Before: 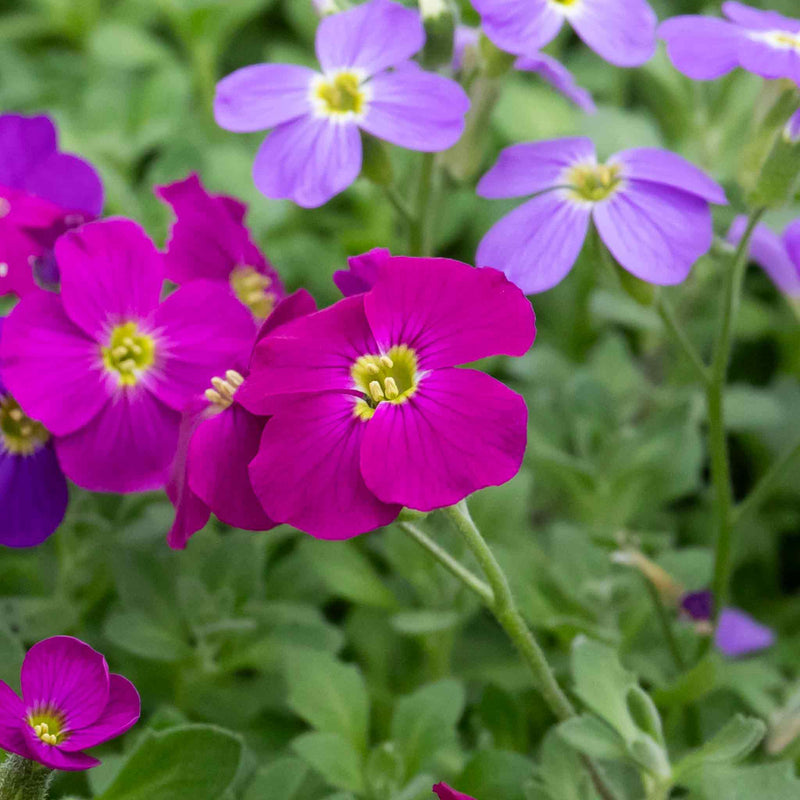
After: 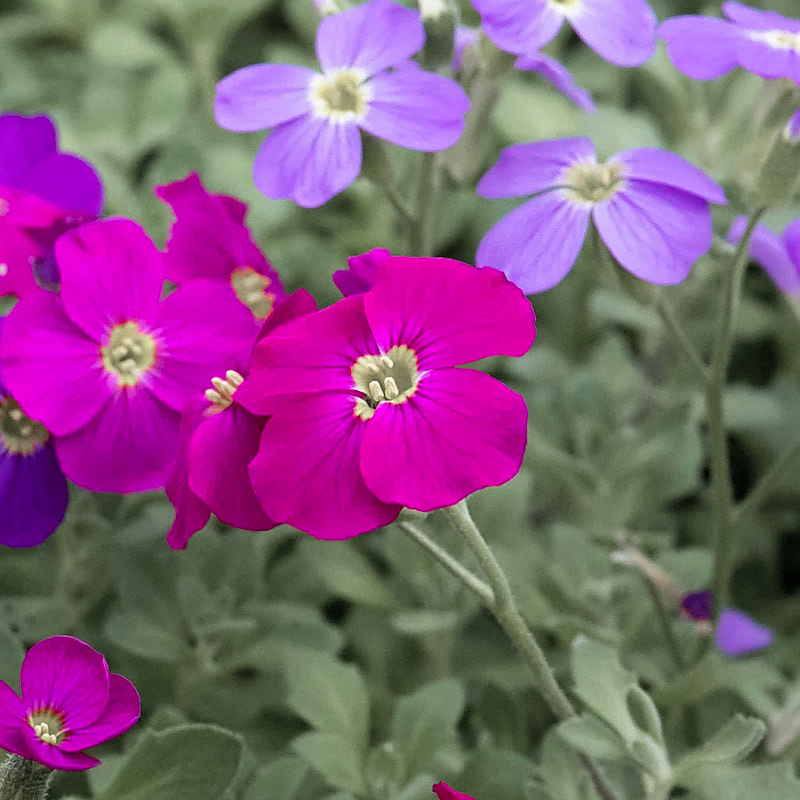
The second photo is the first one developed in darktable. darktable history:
velvia: on, module defaults
sharpen: on, module defaults
color zones: curves: ch1 [(0, 0.708) (0.088, 0.648) (0.245, 0.187) (0.429, 0.326) (0.571, 0.498) (0.714, 0.5) (0.857, 0.5) (1, 0.708)]
